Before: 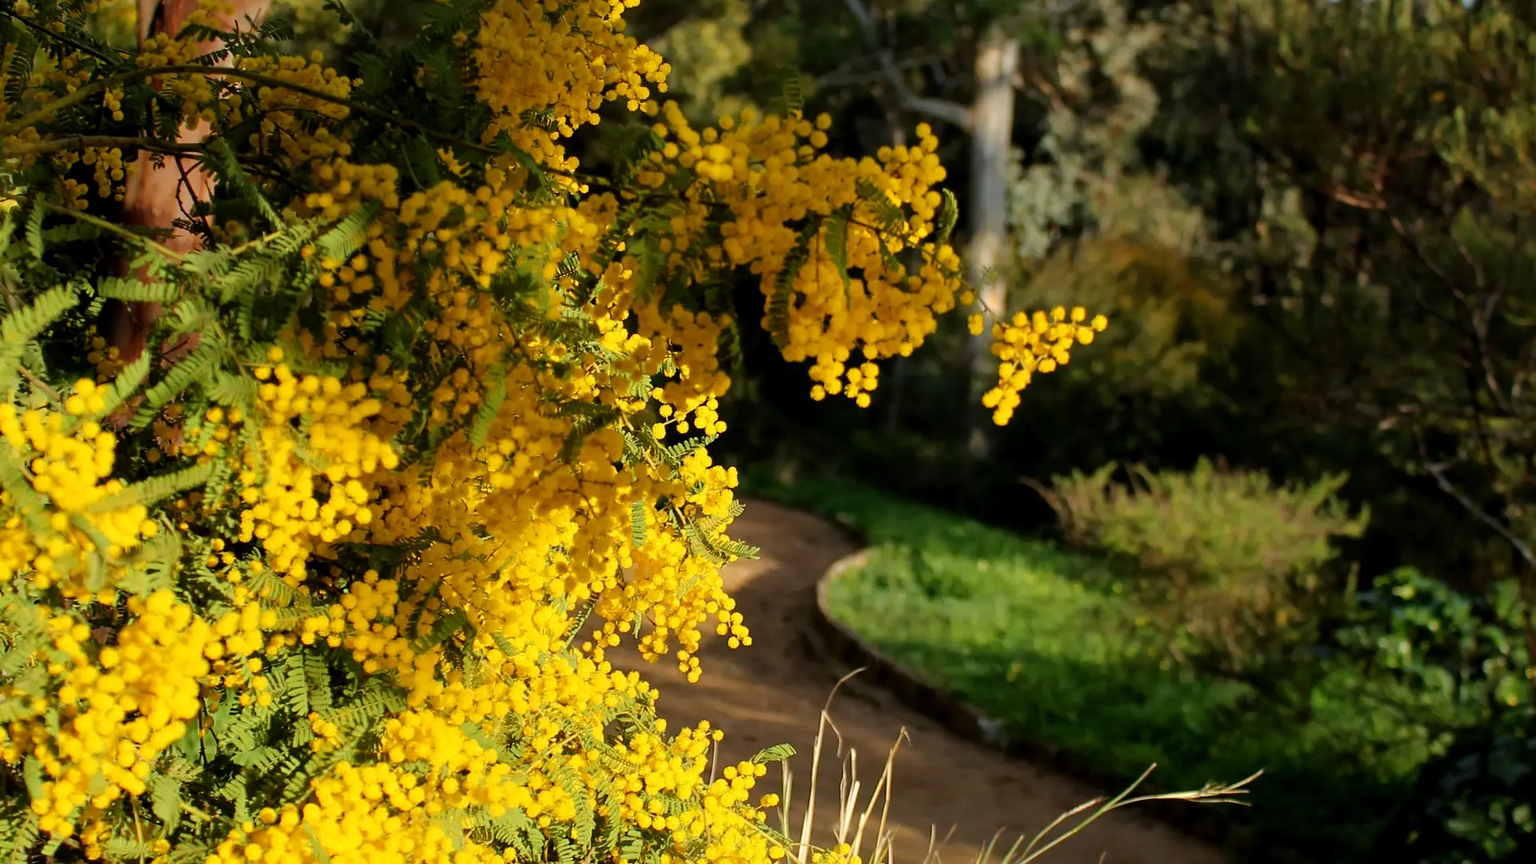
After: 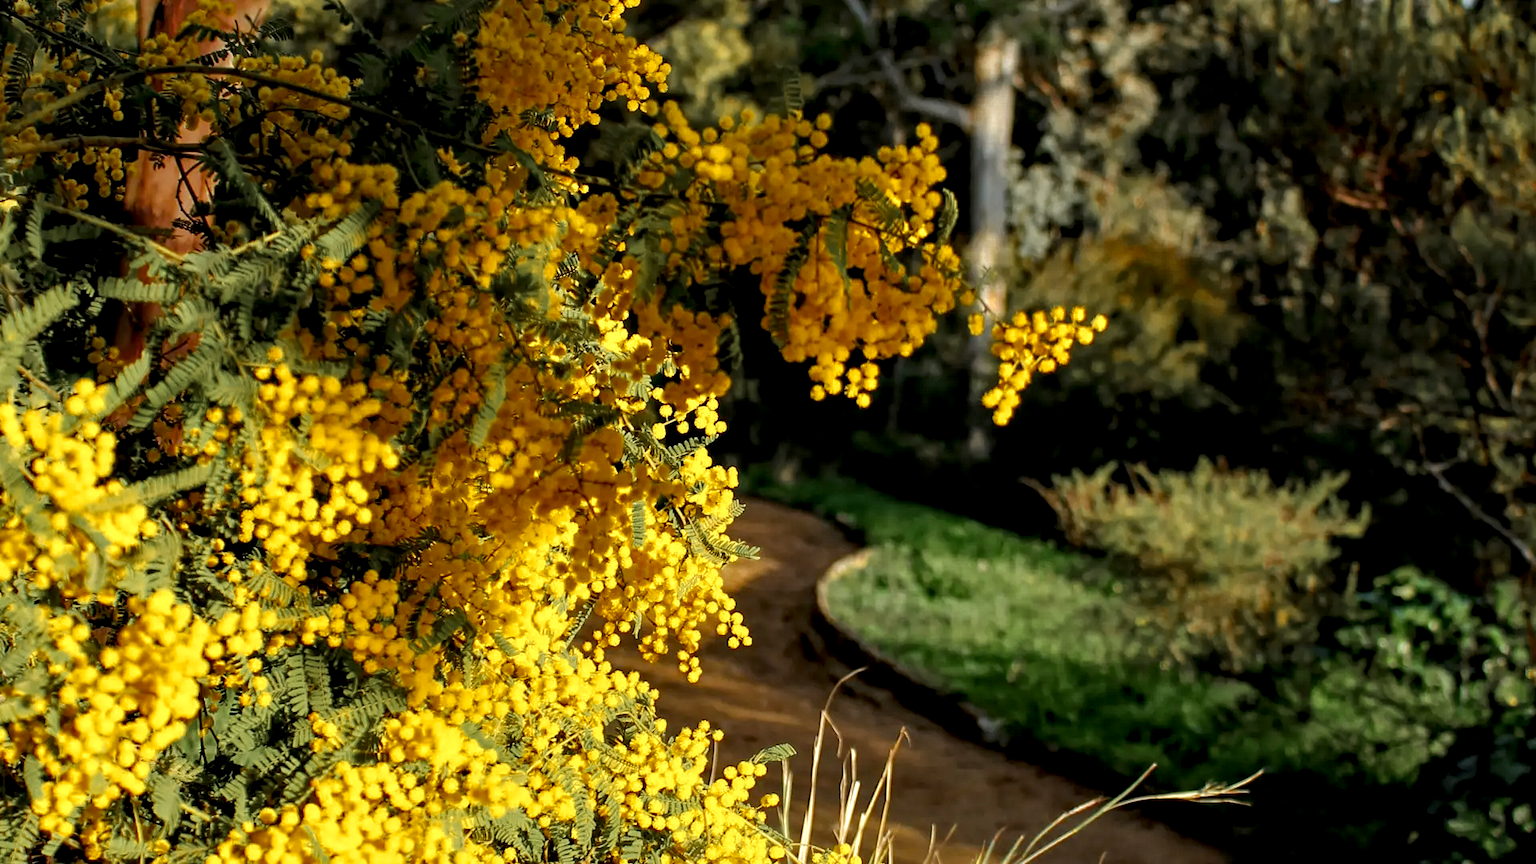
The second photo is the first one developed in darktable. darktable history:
contrast equalizer: y [[0.524, 0.538, 0.547, 0.548, 0.538, 0.524], [0.5 ×6], [0.5 ×6], [0 ×6], [0 ×6]]
local contrast: highlights 99%, shadows 86%, detail 160%, midtone range 0.2
color zones: curves: ch0 [(0.11, 0.396) (0.195, 0.36) (0.25, 0.5) (0.303, 0.412) (0.357, 0.544) (0.75, 0.5) (0.967, 0.328)]; ch1 [(0, 0.468) (0.112, 0.512) (0.202, 0.6) (0.25, 0.5) (0.307, 0.352) (0.357, 0.544) (0.75, 0.5) (0.963, 0.524)]
